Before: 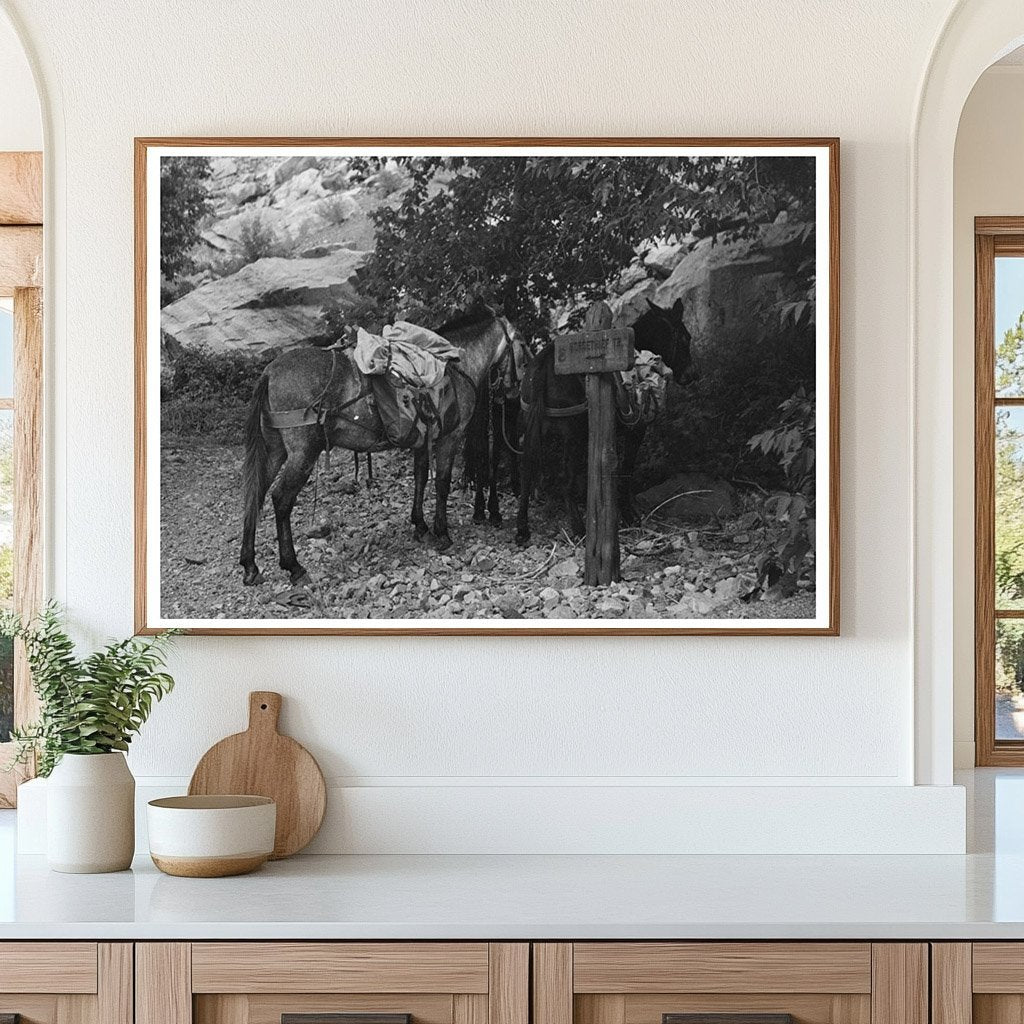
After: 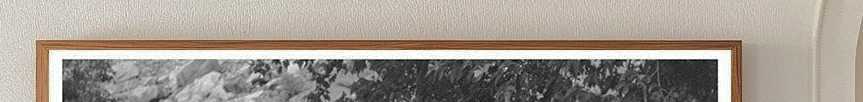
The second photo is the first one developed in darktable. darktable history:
shadows and highlights: shadows 40, highlights -60
crop and rotate: left 9.644%, top 9.491%, right 6.021%, bottom 80.509%
